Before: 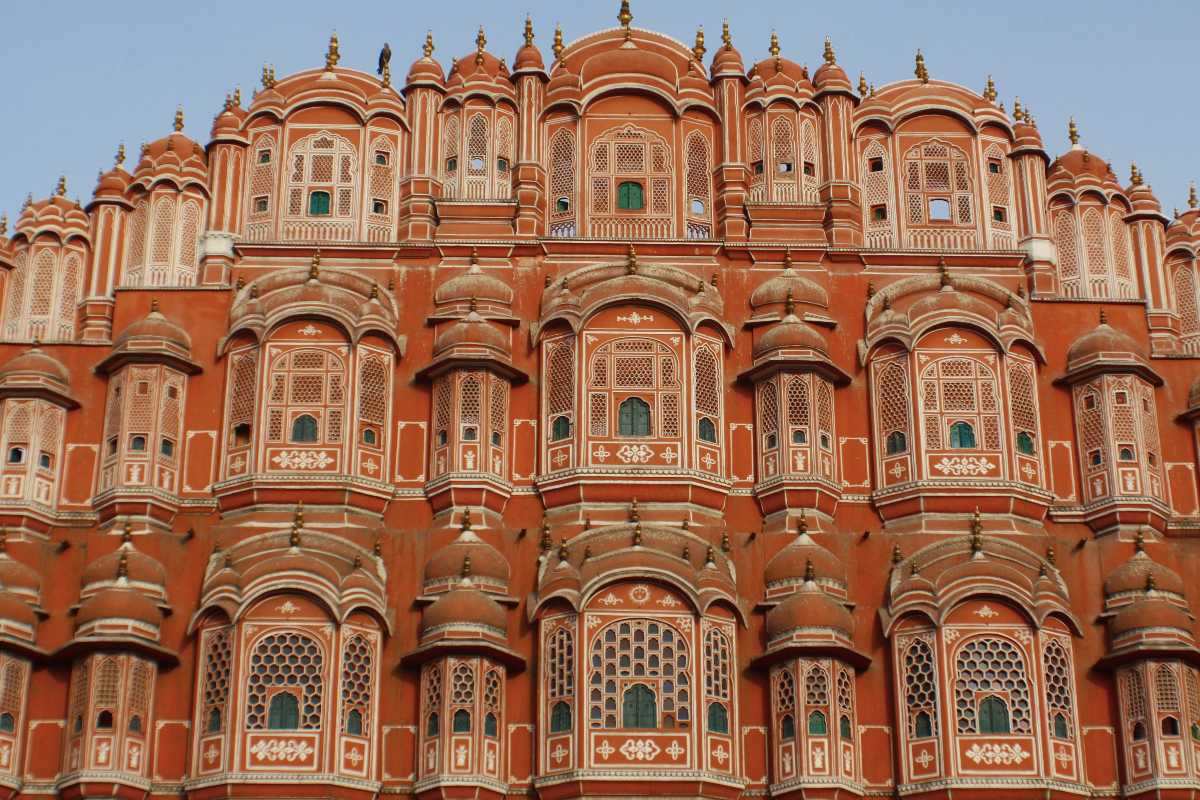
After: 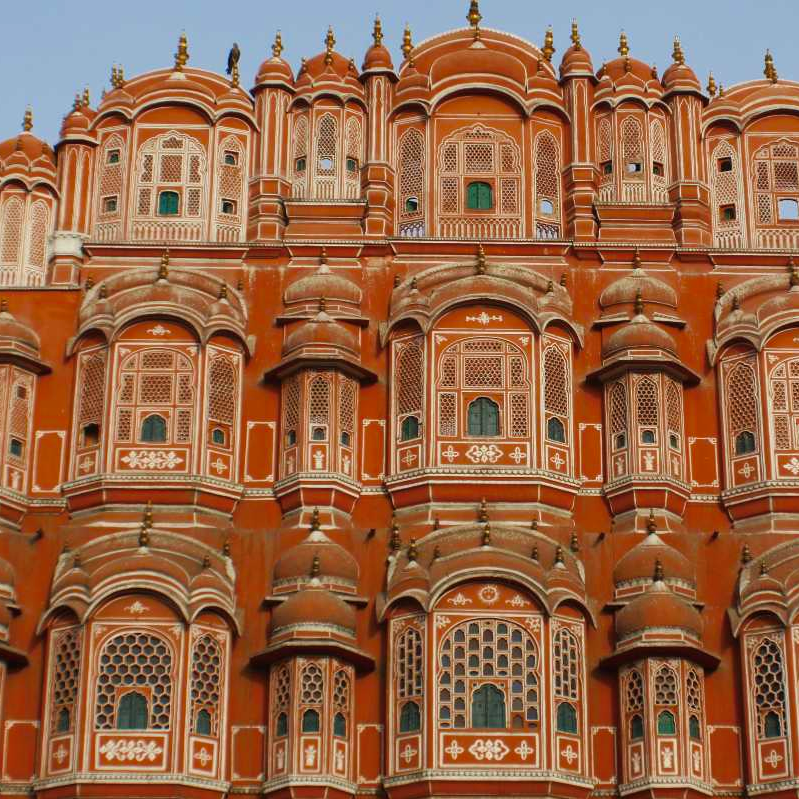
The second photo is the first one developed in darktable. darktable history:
color balance rgb: shadows fall-off 101%, linear chroma grading › mid-tones 7.63%, perceptual saturation grading › mid-tones 11.68%, mask middle-gray fulcrum 22.45%, global vibrance 10.11%, saturation formula JzAzBz (2021)
crop and rotate: left 12.648%, right 20.685%
